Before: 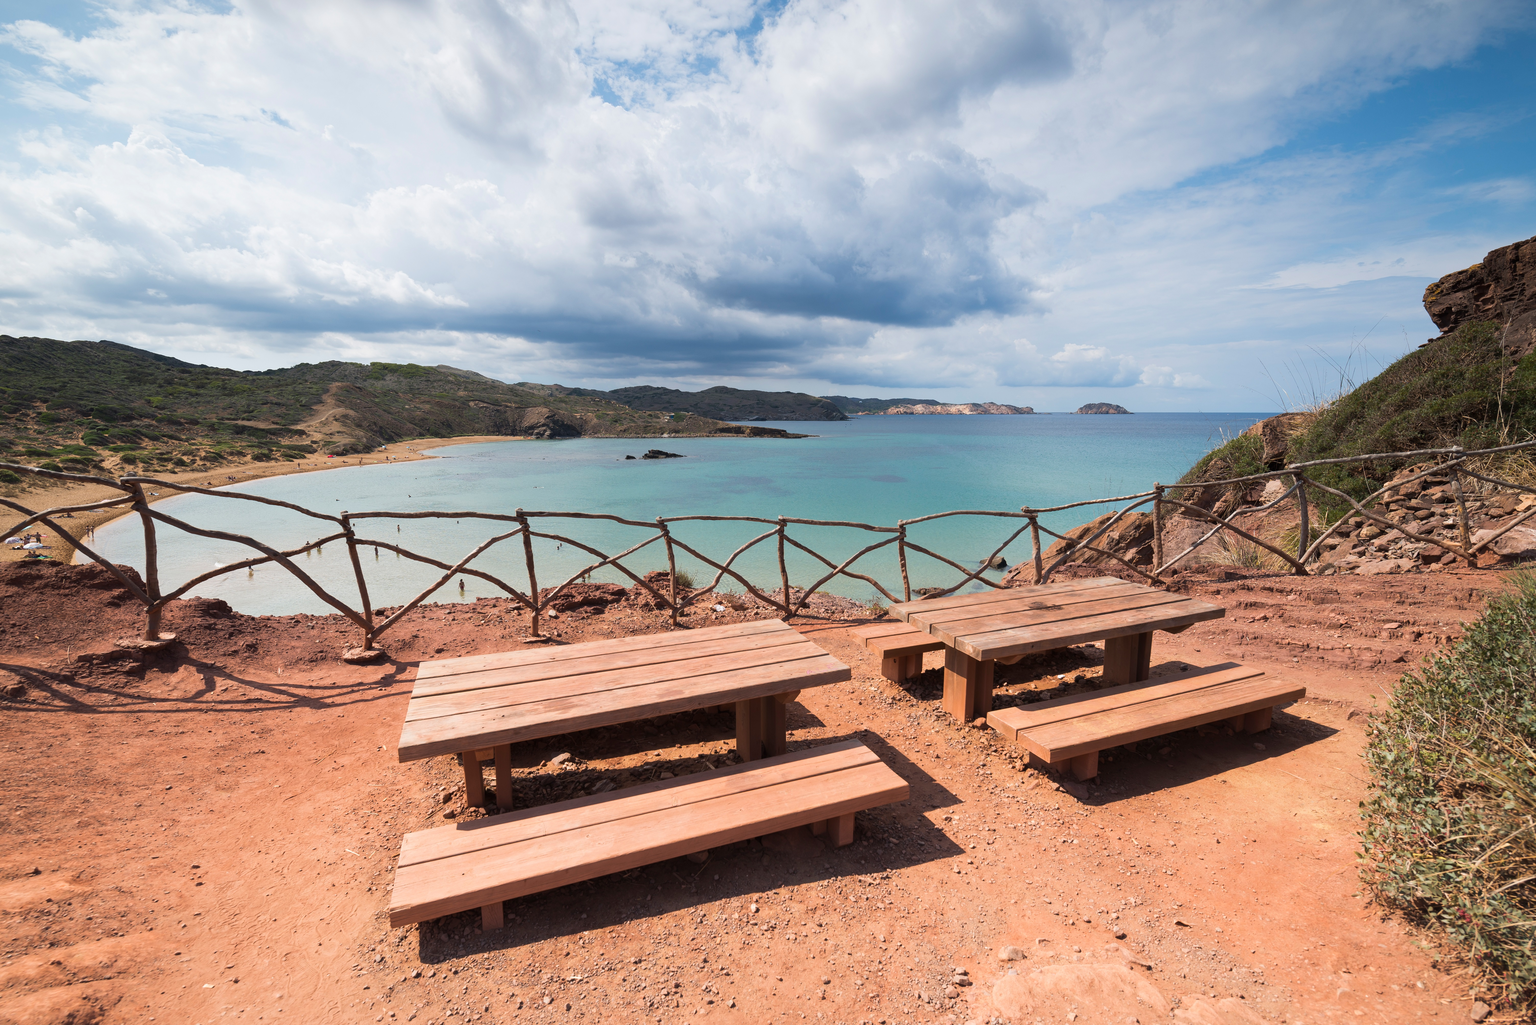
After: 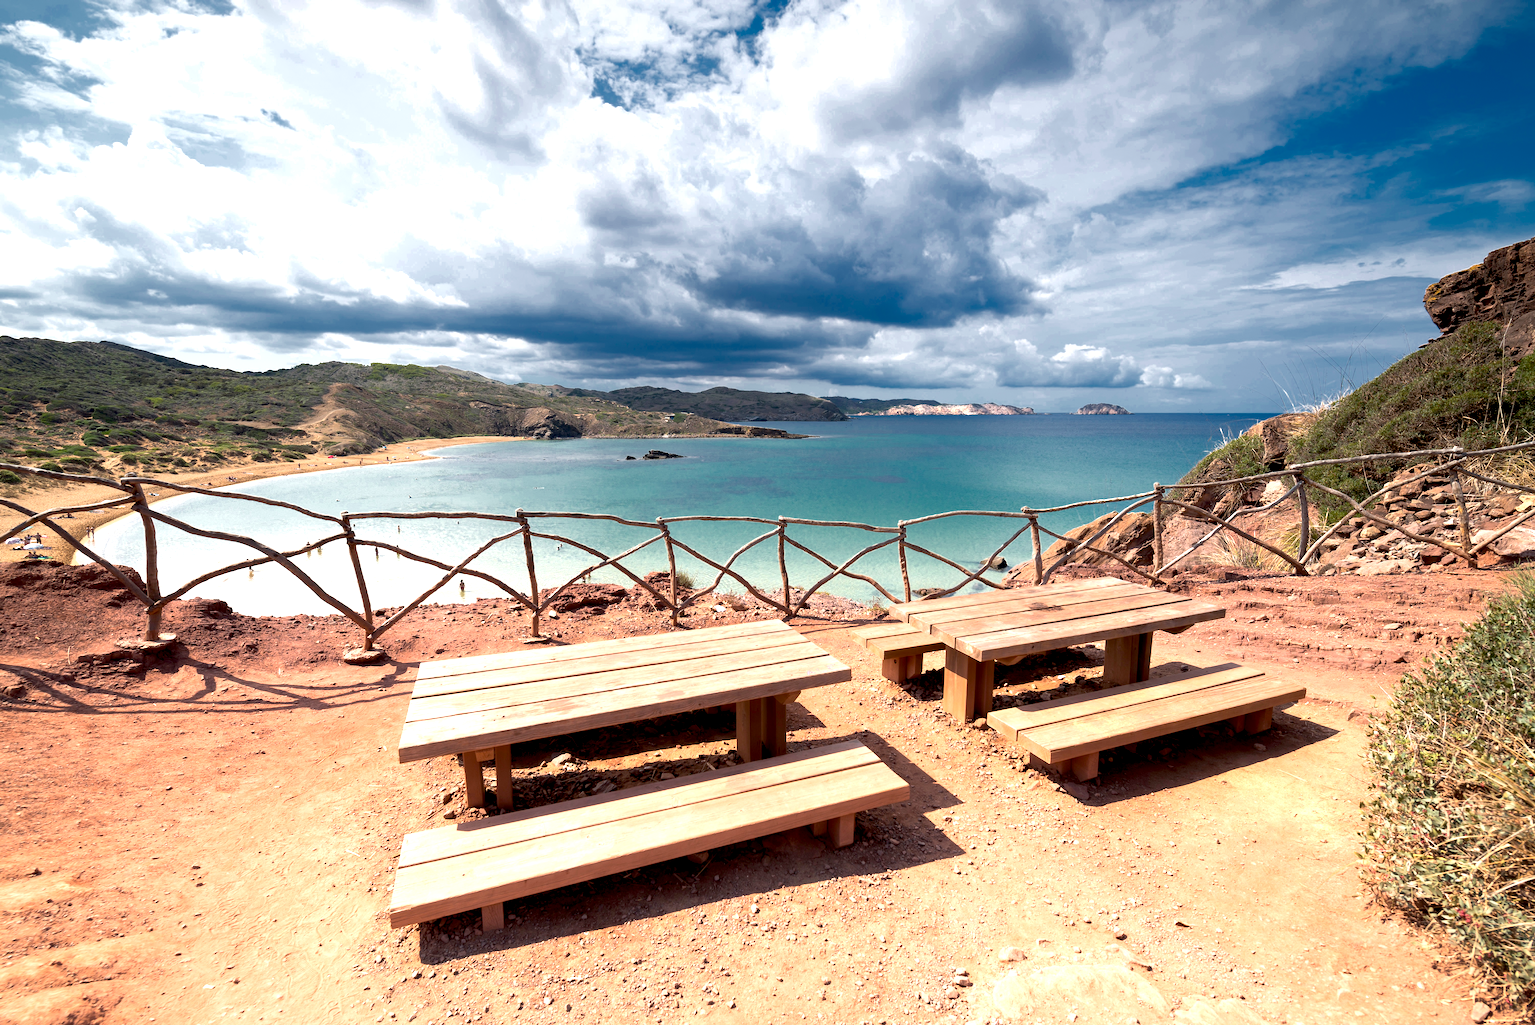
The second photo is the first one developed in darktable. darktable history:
color zones: curves: ch0 [(0, 0.497) (0.143, 0.5) (0.286, 0.5) (0.429, 0.483) (0.571, 0.116) (0.714, -0.006) (0.857, 0.28) (1, 0.497)]
exposure: black level correction 0.008, exposure 0.979 EV, compensate highlight preservation false
tone equalizer: on, module defaults
